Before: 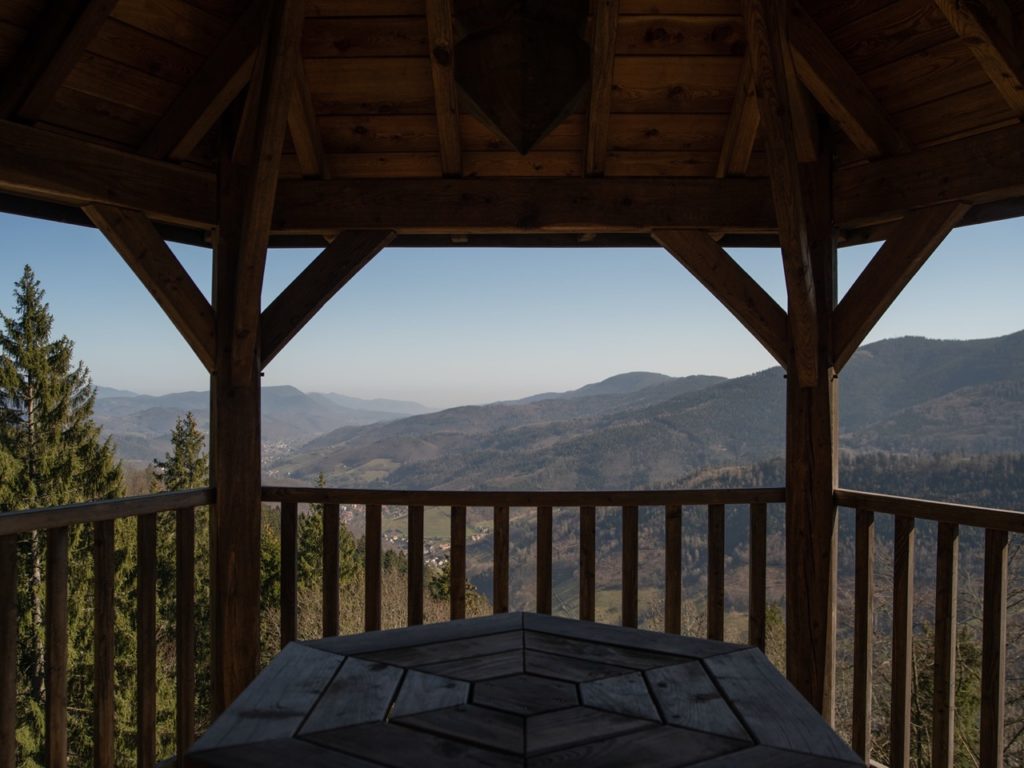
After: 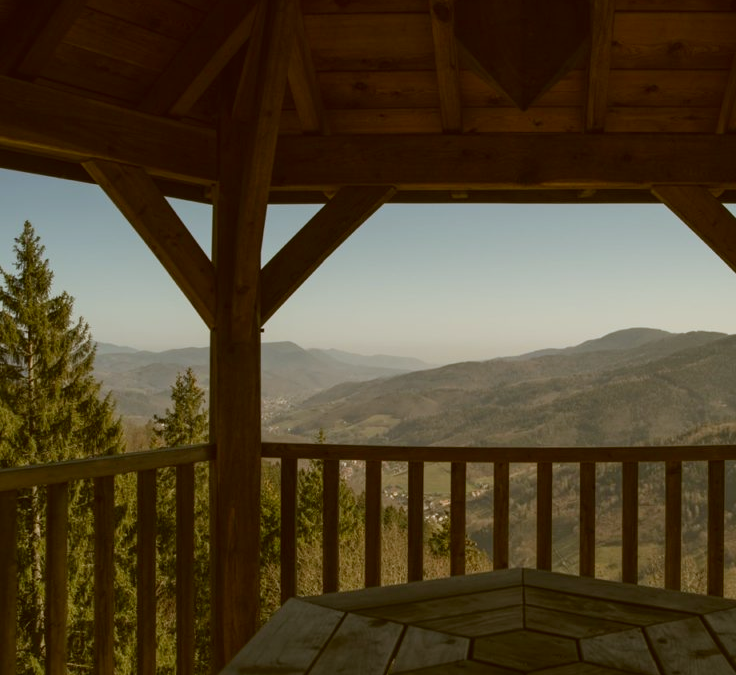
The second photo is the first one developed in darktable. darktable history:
crop: top 5.803%, right 27.864%, bottom 5.804%
color correction: highlights a* -0.482, highlights b* 0.161, shadows a* 4.66, shadows b* 20.72
color balance: mode lift, gamma, gain (sRGB), lift [1.04, 1, 1, 0.97], gamma [1.01, 1, 1, 0.97], gain [0.96, 1, 1, 0.97]
